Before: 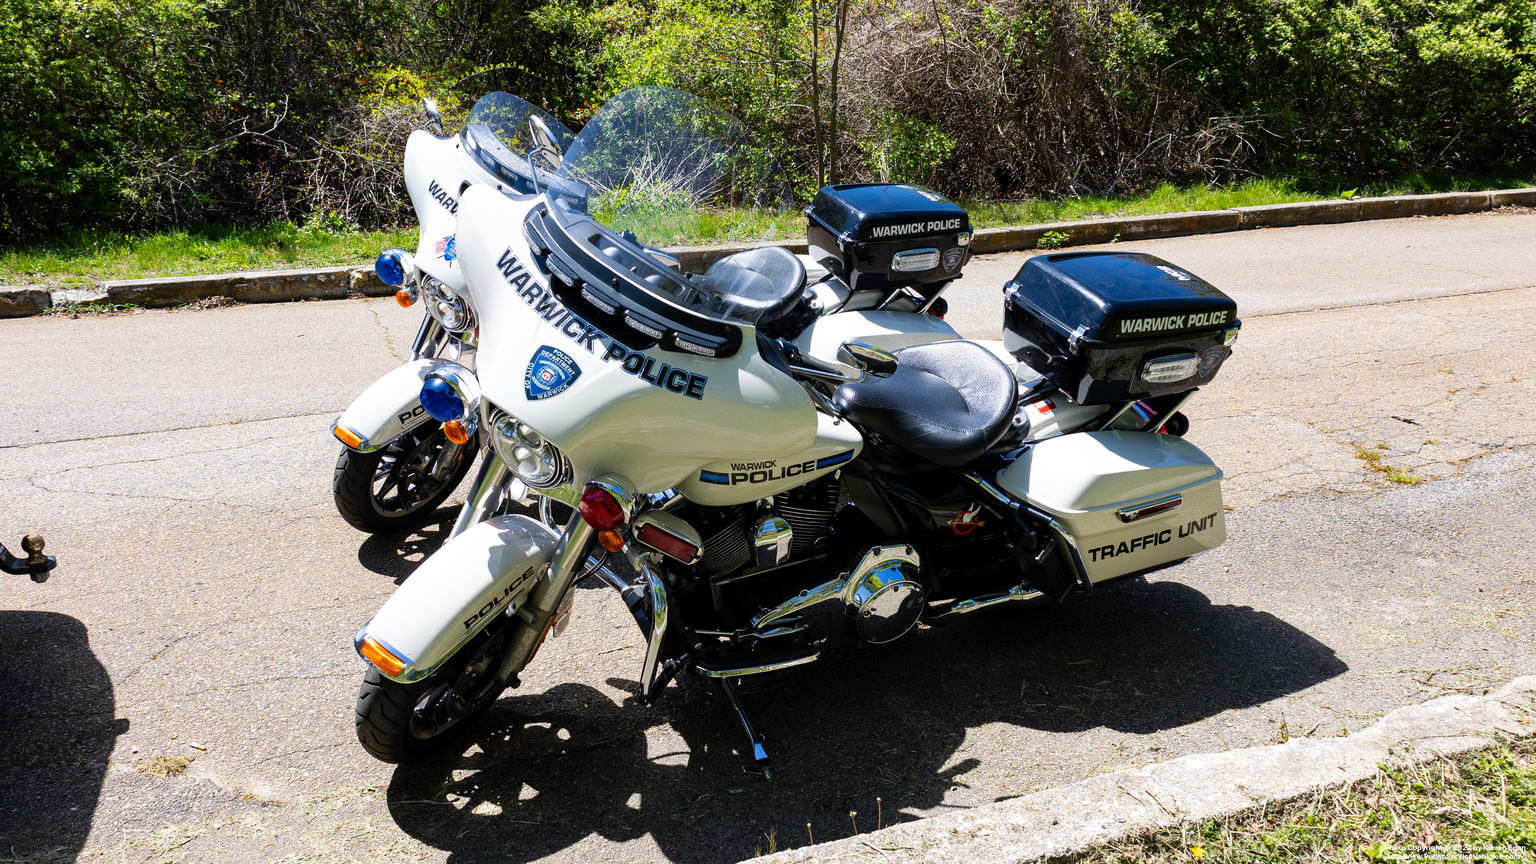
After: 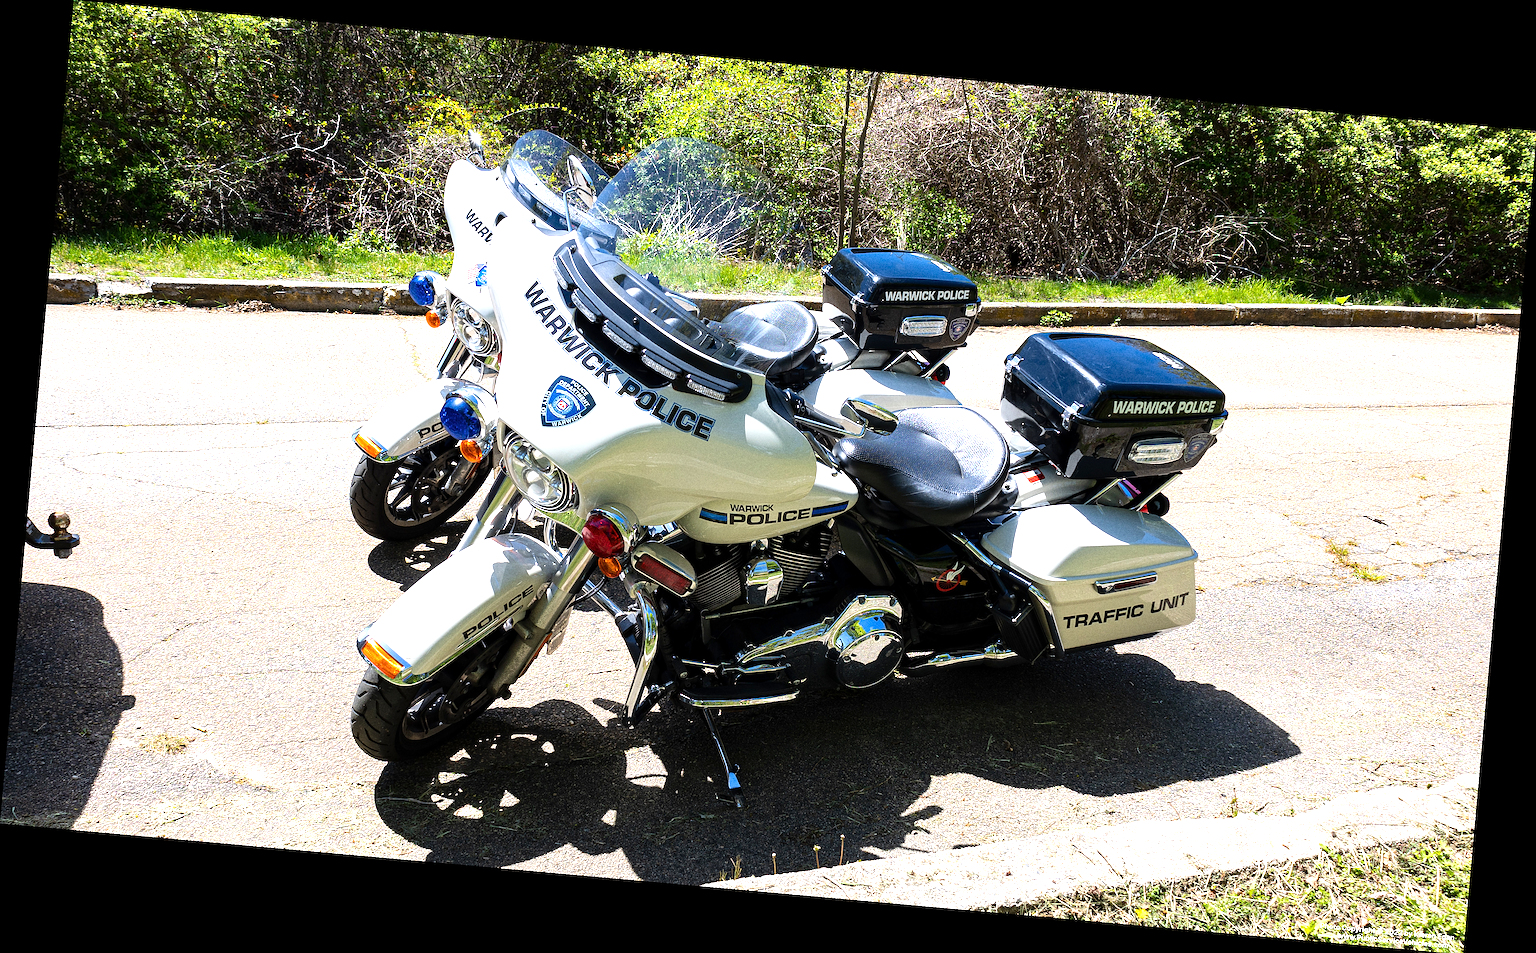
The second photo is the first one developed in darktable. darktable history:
sharpen: amount 0.6
rotate and perspective: rotation 5.12°, automatic cropping off
exposure: exposure 0.64 EV, compensate highlight preservation false
grain: coarseness 0.09 ISO, strength 40%
local contrast: mode bilateral grid, contrast 20, coarseness 50, detail 102%, midtone range 0.2
